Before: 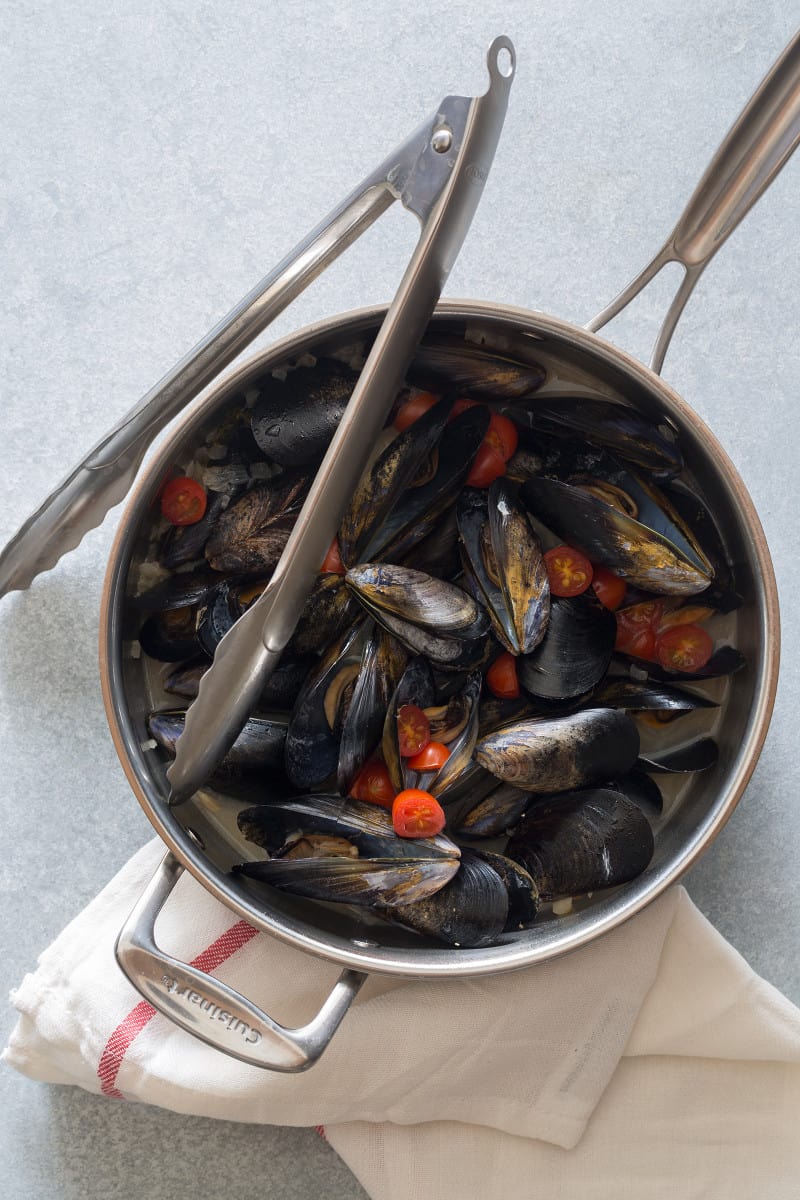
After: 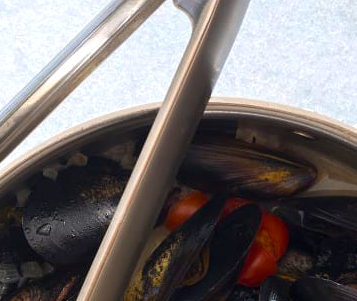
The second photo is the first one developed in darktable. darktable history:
crop: left 28.64%, top 16.832%, right 26.637%, bottom 58.055%
color balance rgb: perceptual saturation grading › global saturation 36%, perceptual brilliance grading › global brilliance 10%, global vibrance 20%
